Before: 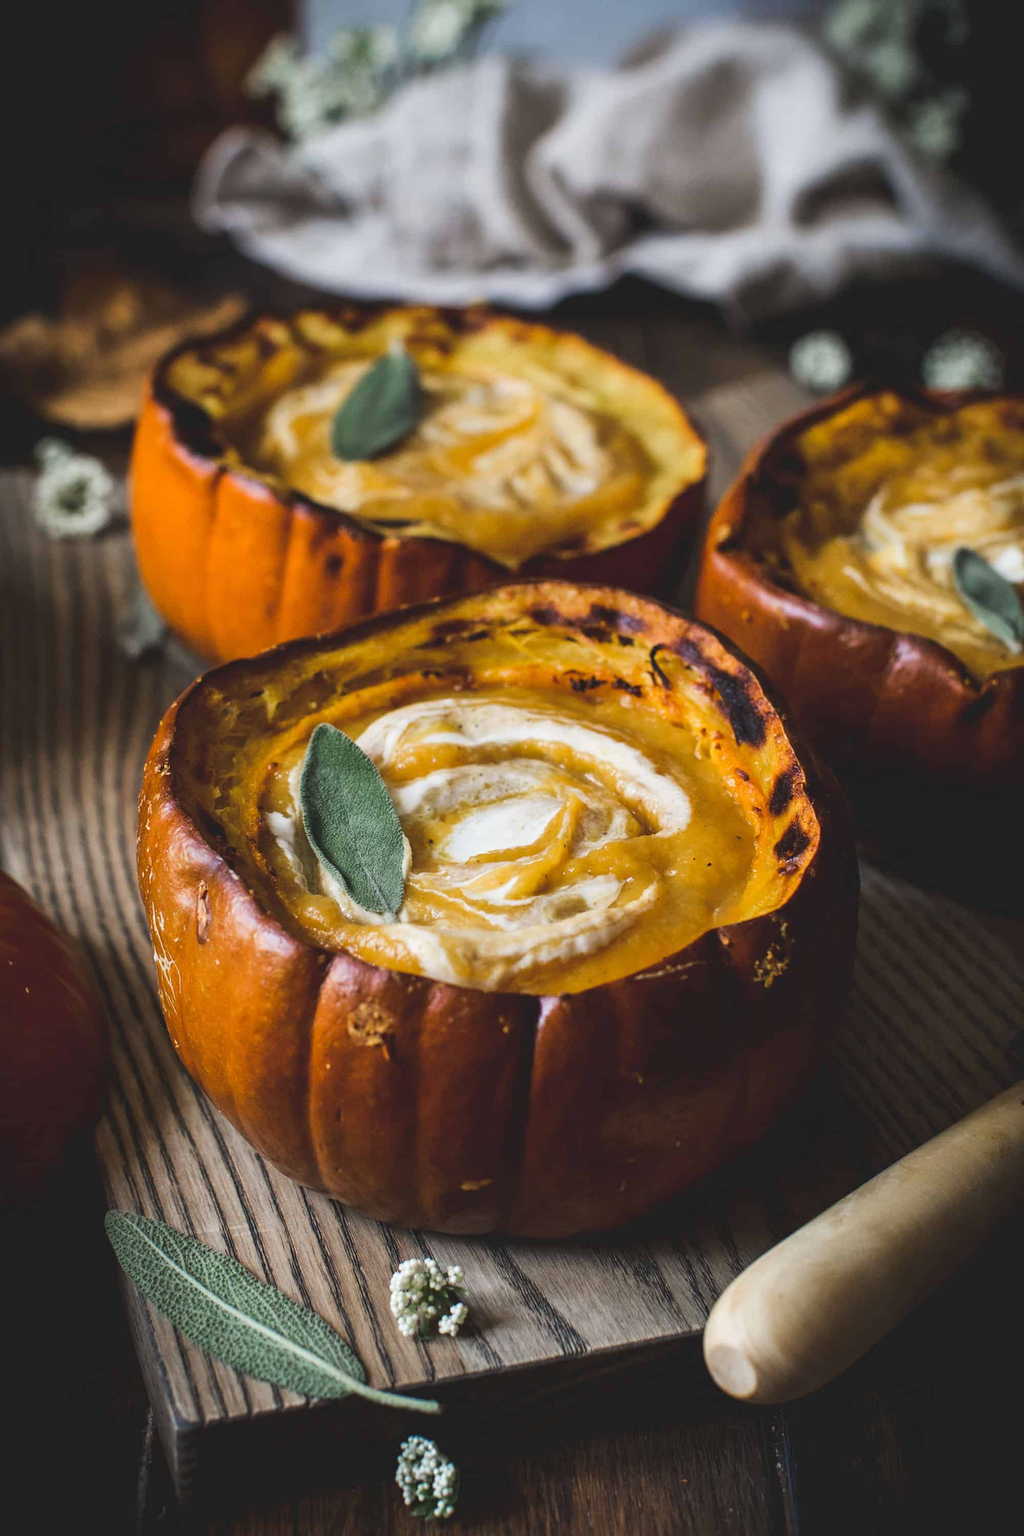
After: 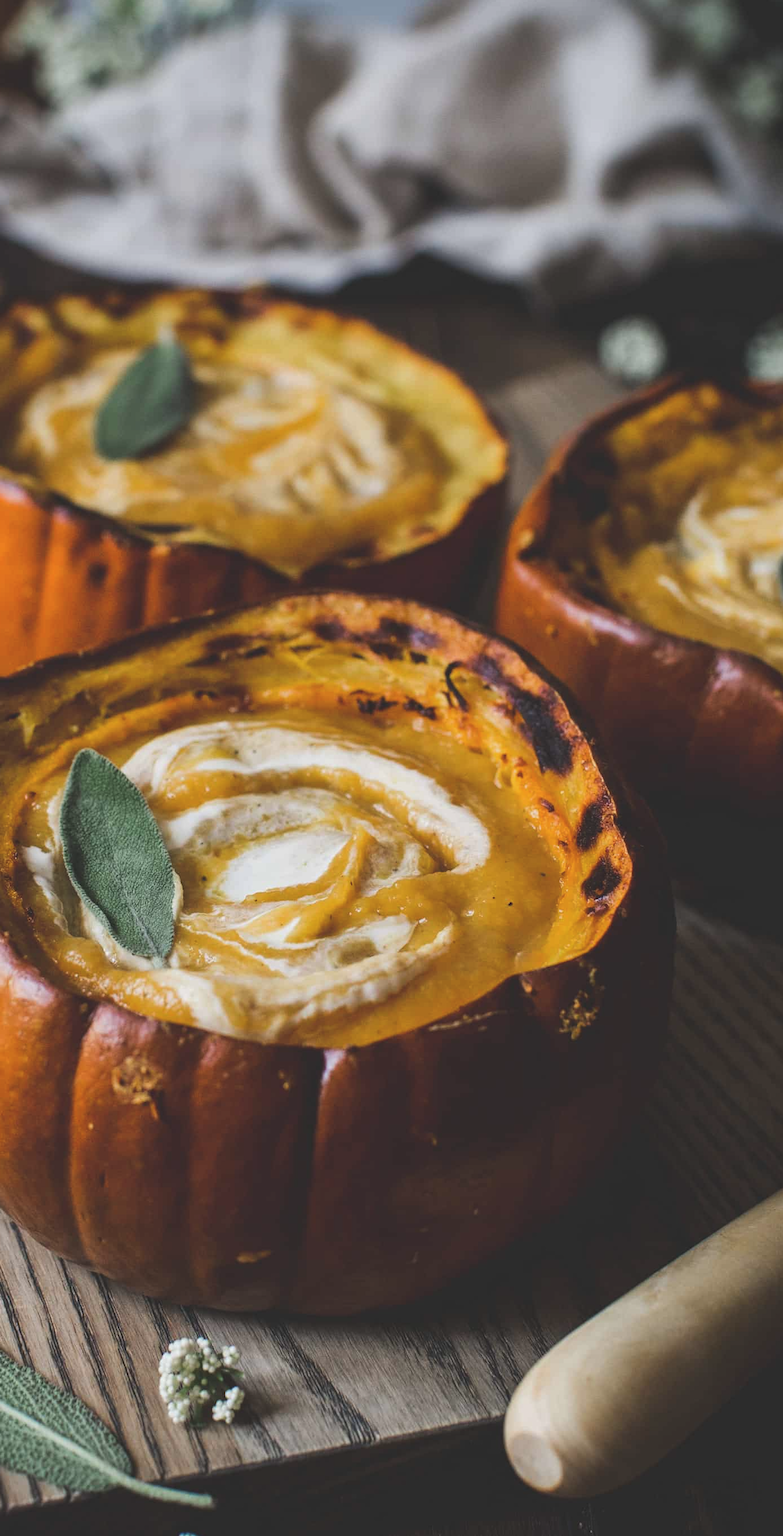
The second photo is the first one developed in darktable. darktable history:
crop and rotate: left 24.034%, top 2.838%, right 6.406%, bottom 6.299%
exposure: black level correction -0.014, exposure -0.193 EV, compensate highlight preservation false
